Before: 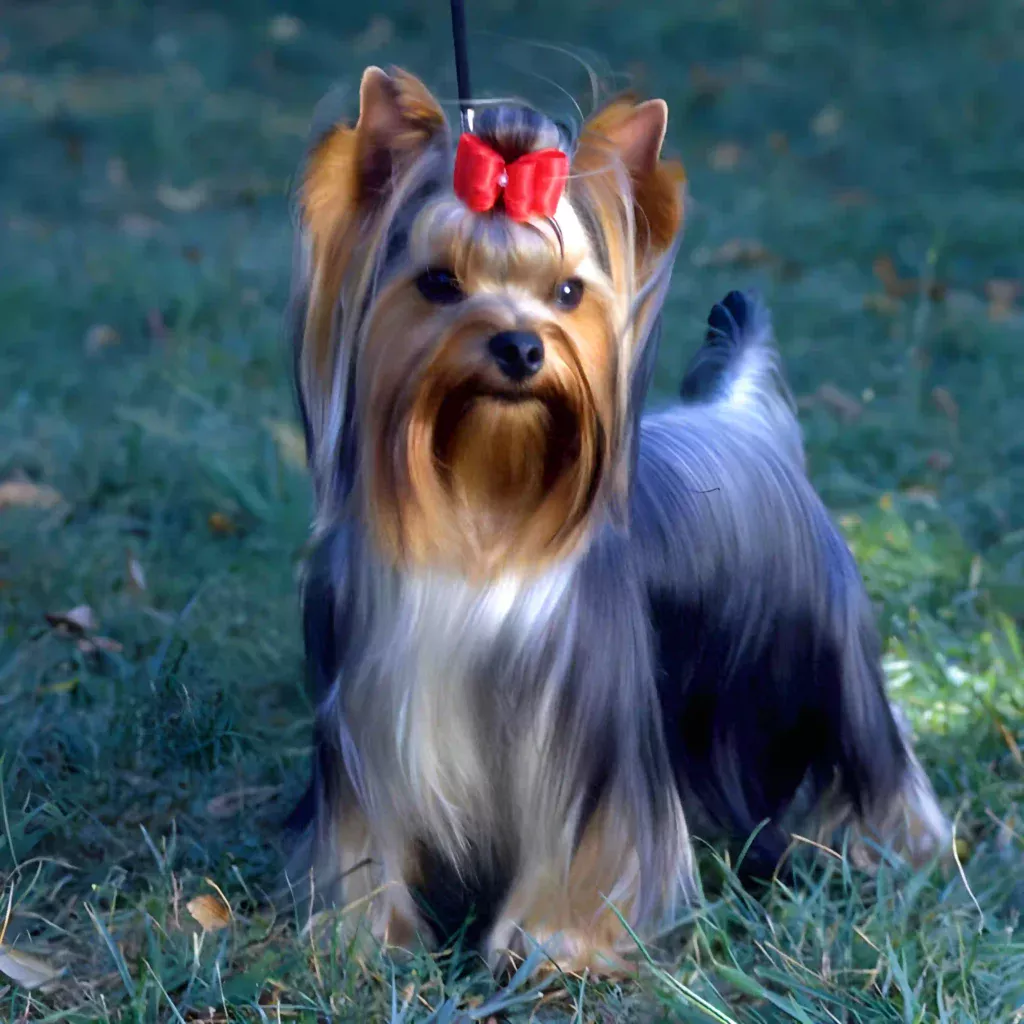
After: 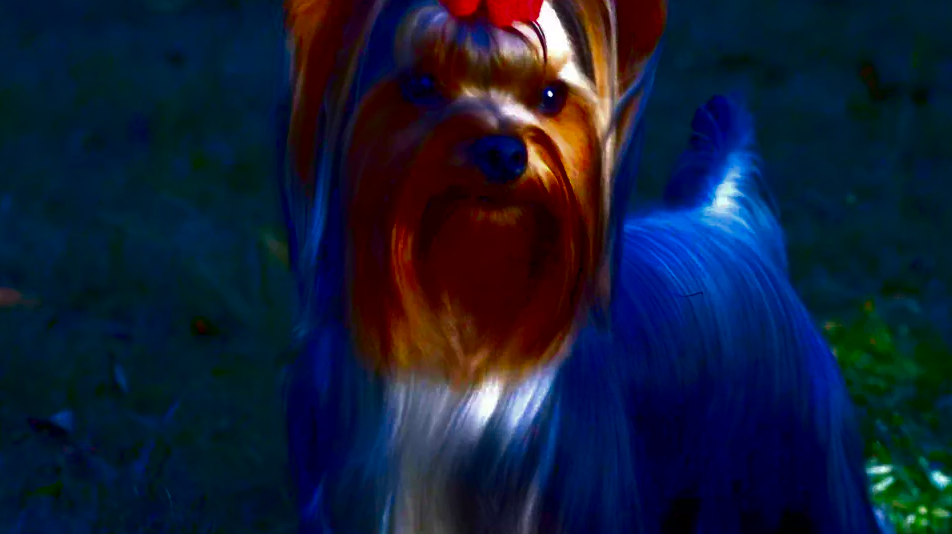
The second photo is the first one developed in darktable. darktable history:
contrast brightness saturation: brightness -1, saturation 1
crop: left 1.744%, top 19.225%, right 5.069%, bottom 28.357%
